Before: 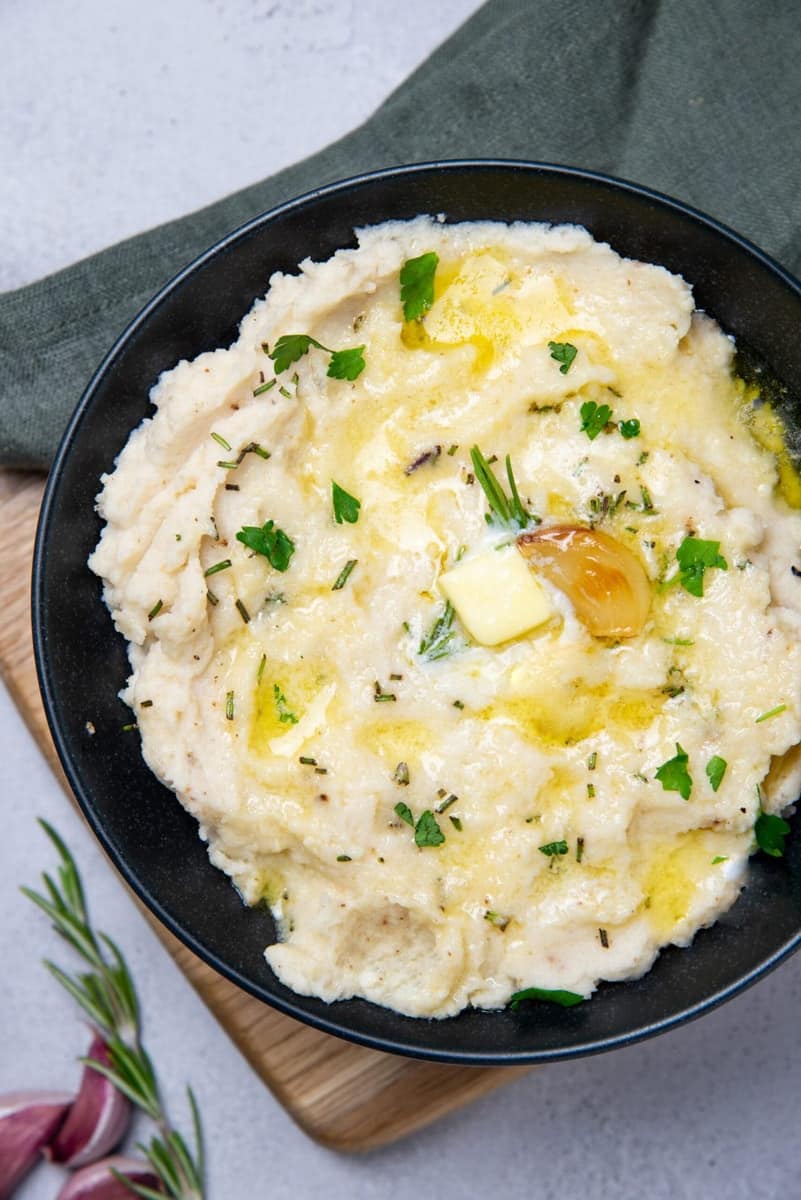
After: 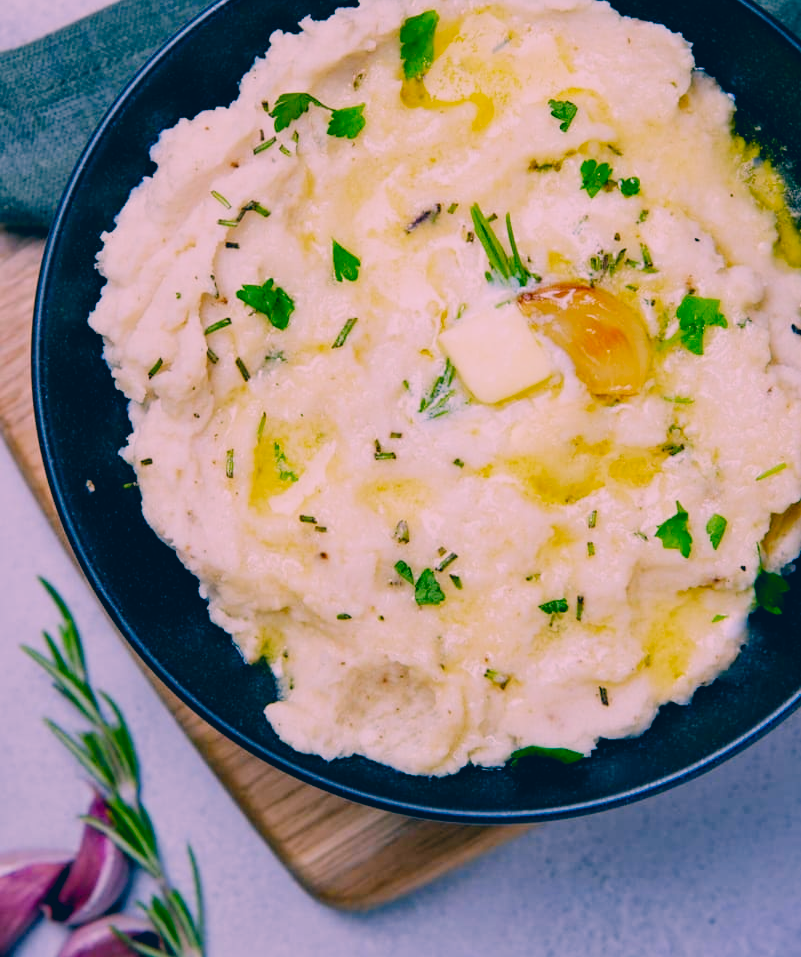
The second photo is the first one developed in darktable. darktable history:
filmic rgb: black relative exposure -7.65 EV, white relative exposure 4.56 EV, hardness 3.61, preserve chrominance no, color science v5 (2021)
crop and rotate: top 20.247%
color correction: highlights a* 16.29, highlights b* 0.24, shadows a* -15.38, shadows b* -14.58, saturation 1.51
